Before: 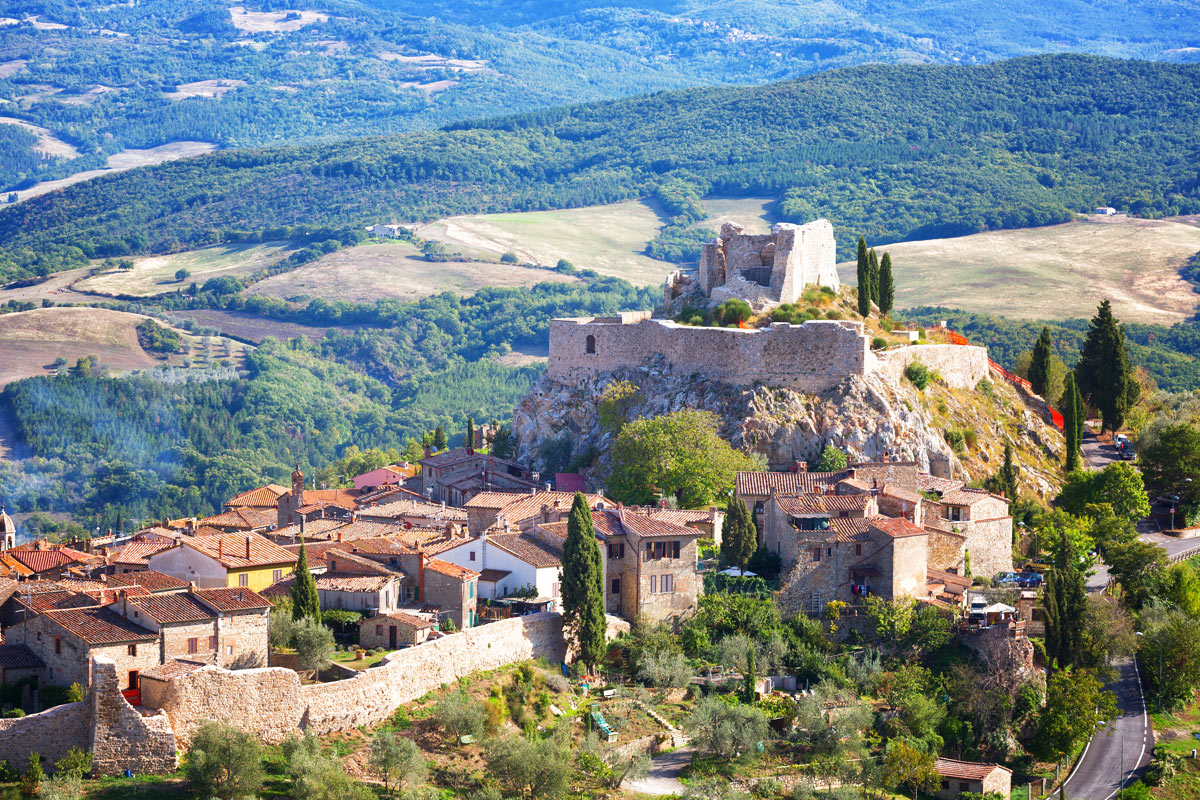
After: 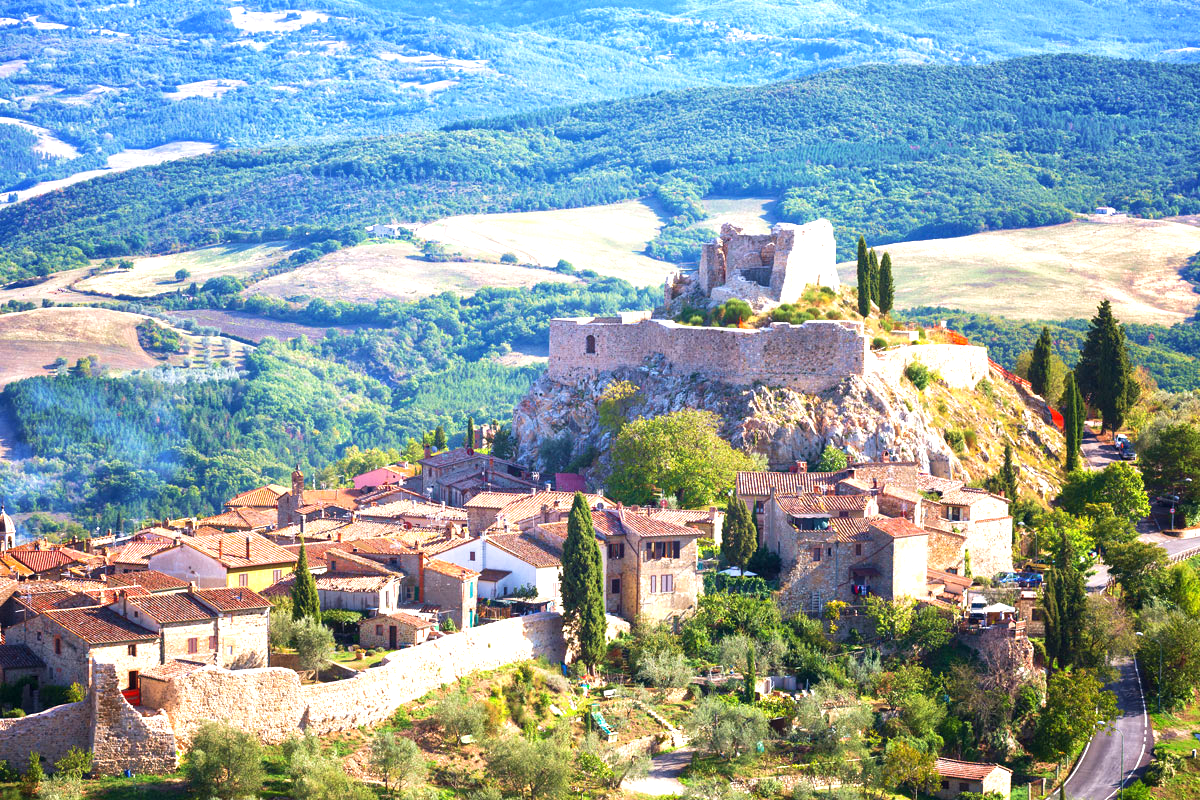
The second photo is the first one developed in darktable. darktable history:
velvia: on, module defaults
tone equalizer: on, module defaults
exposure: exposure 0.648 EV, compensate highlight preservation false
